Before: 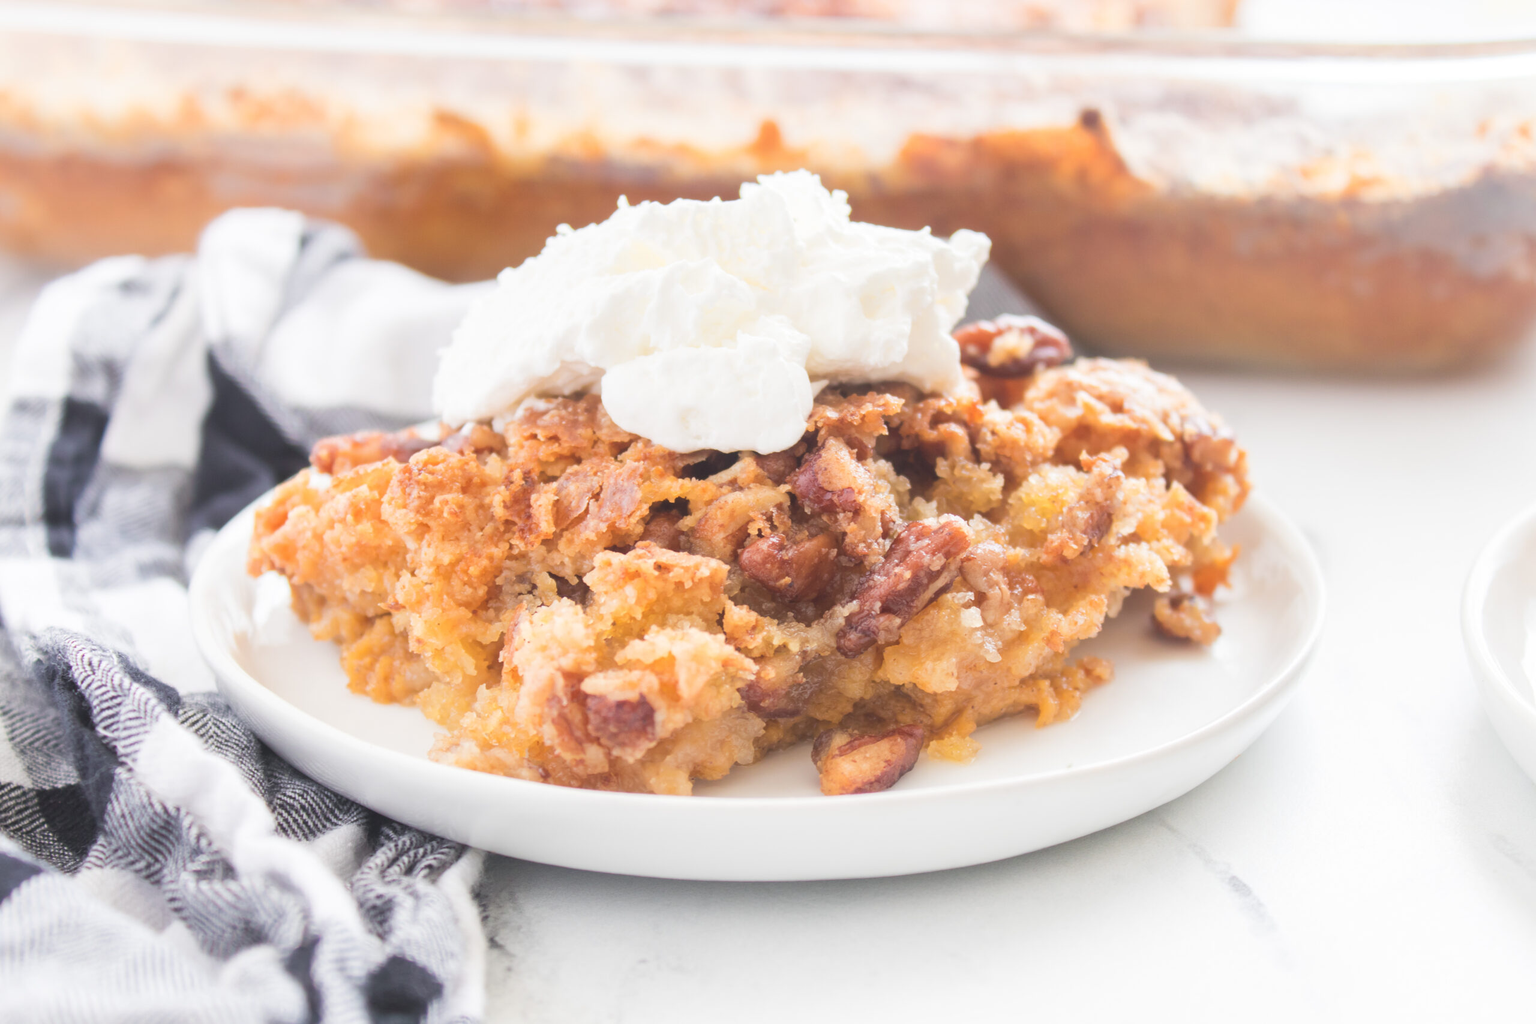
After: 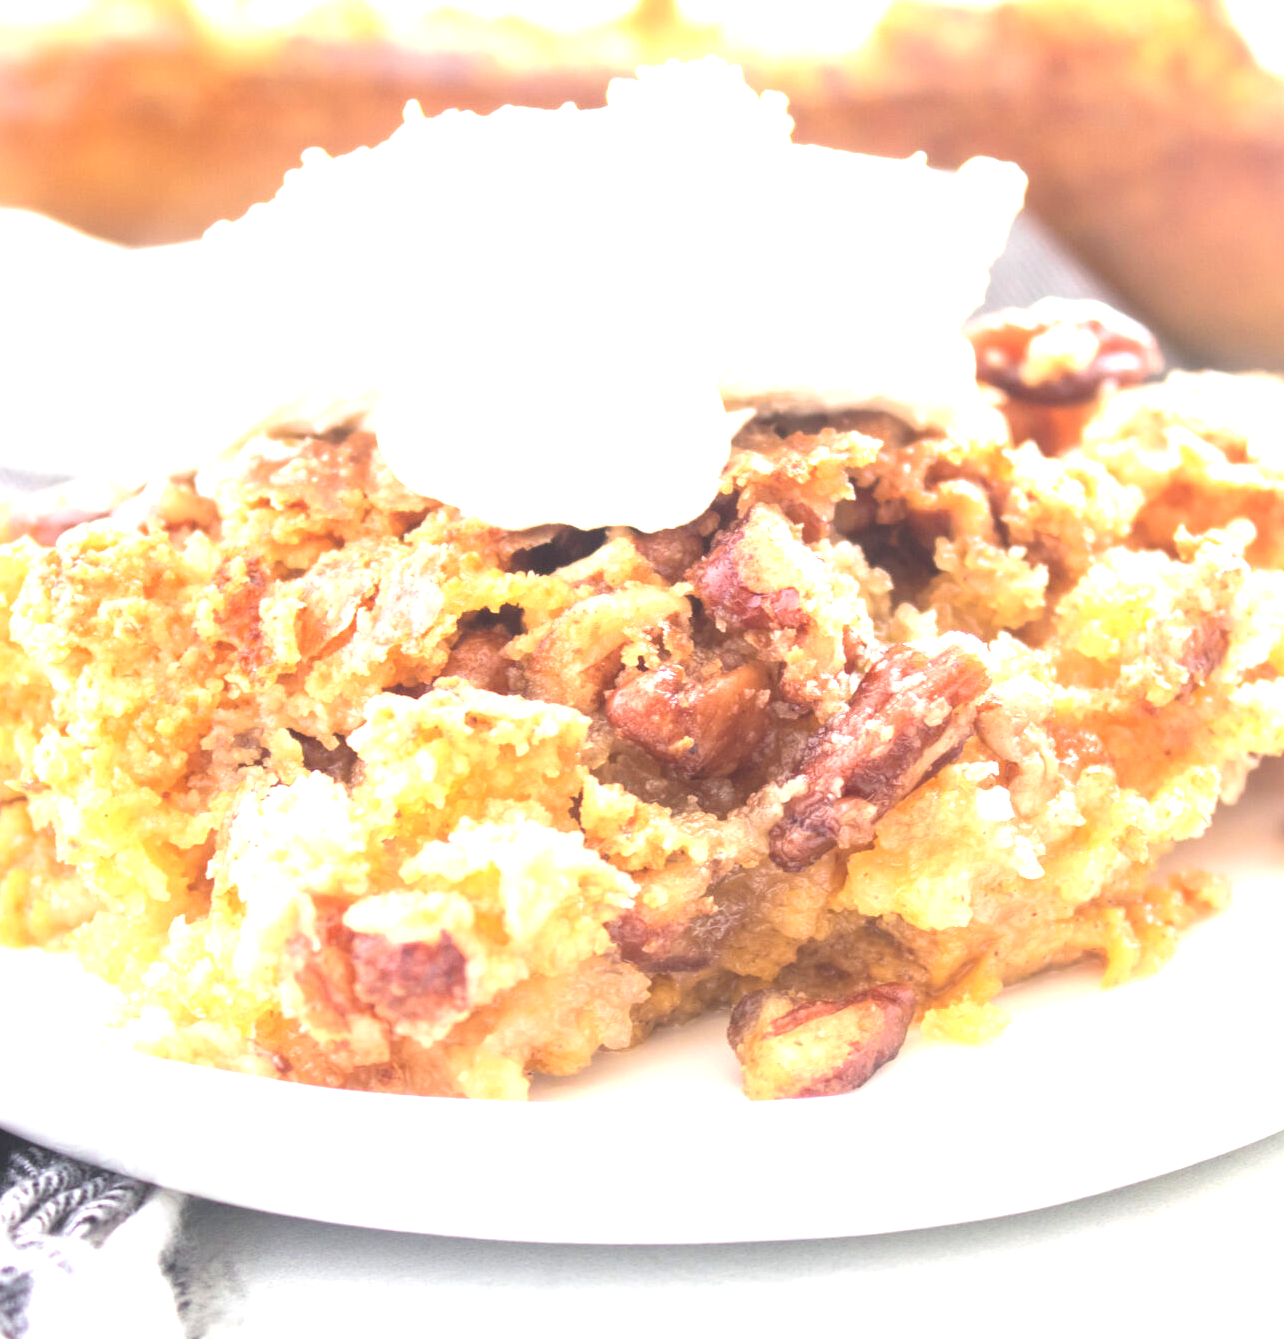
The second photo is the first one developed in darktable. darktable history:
crop and rotate: angle 0.02°, left 24.454%, top 13.219%, right 25.375%, bottom 8.337%
exposure: black level correction 0, exposure 1.124 EV, compensate highlight preservation false
local contrast: highlights 102%, shadows 103%, detail 119%, midtone range 0.2
